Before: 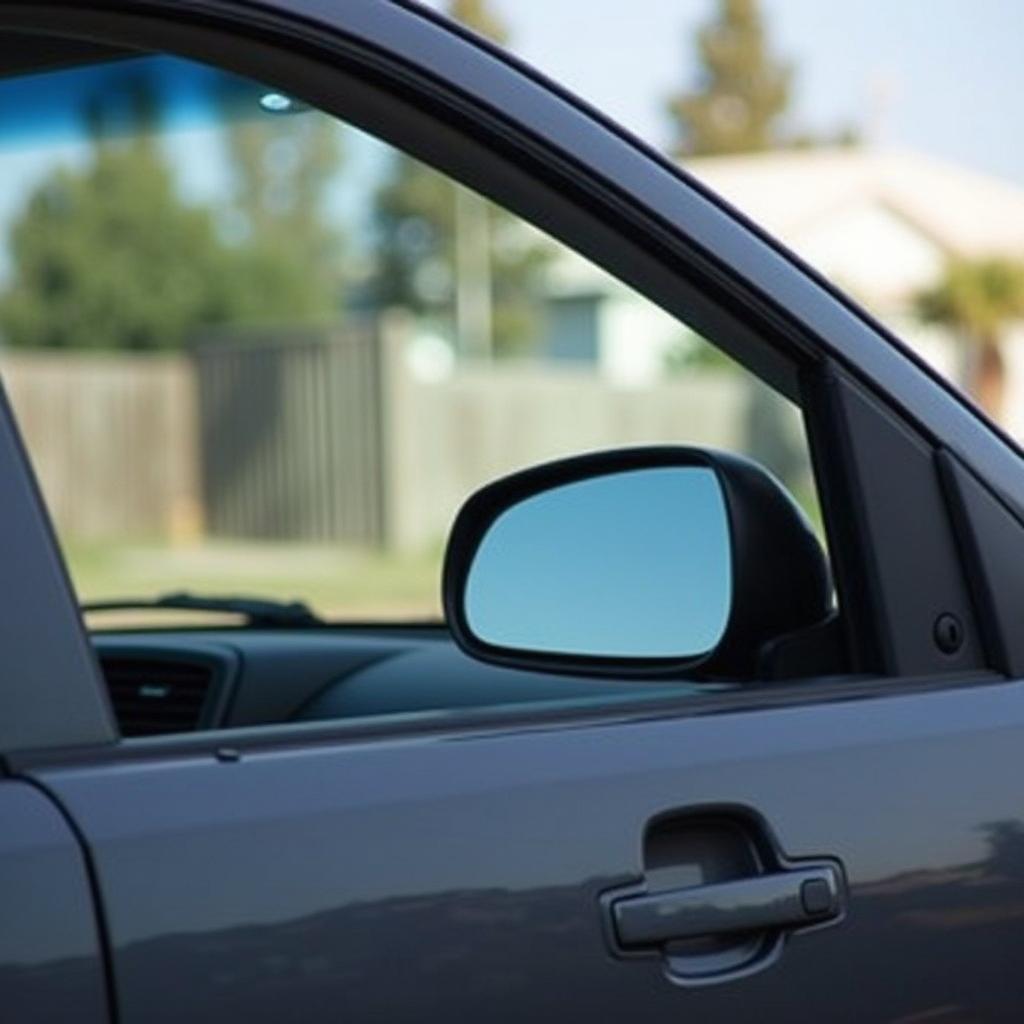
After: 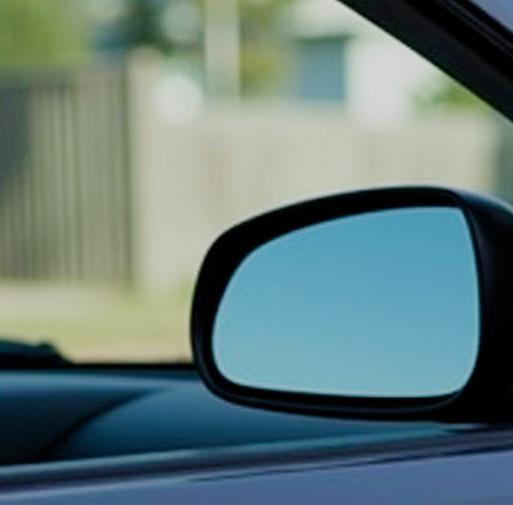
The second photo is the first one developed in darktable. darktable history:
crop: left 24.623%, top 25.418%, right 25.248%, bottom 25.241%
velvia: on, module defaults
filmic rgb: black relative exposure -7.65 EV, white relative exposure 4.56 EV, hardness 3.61, contrast 1.059, preserve chrominance no, color science v5 (2021)
